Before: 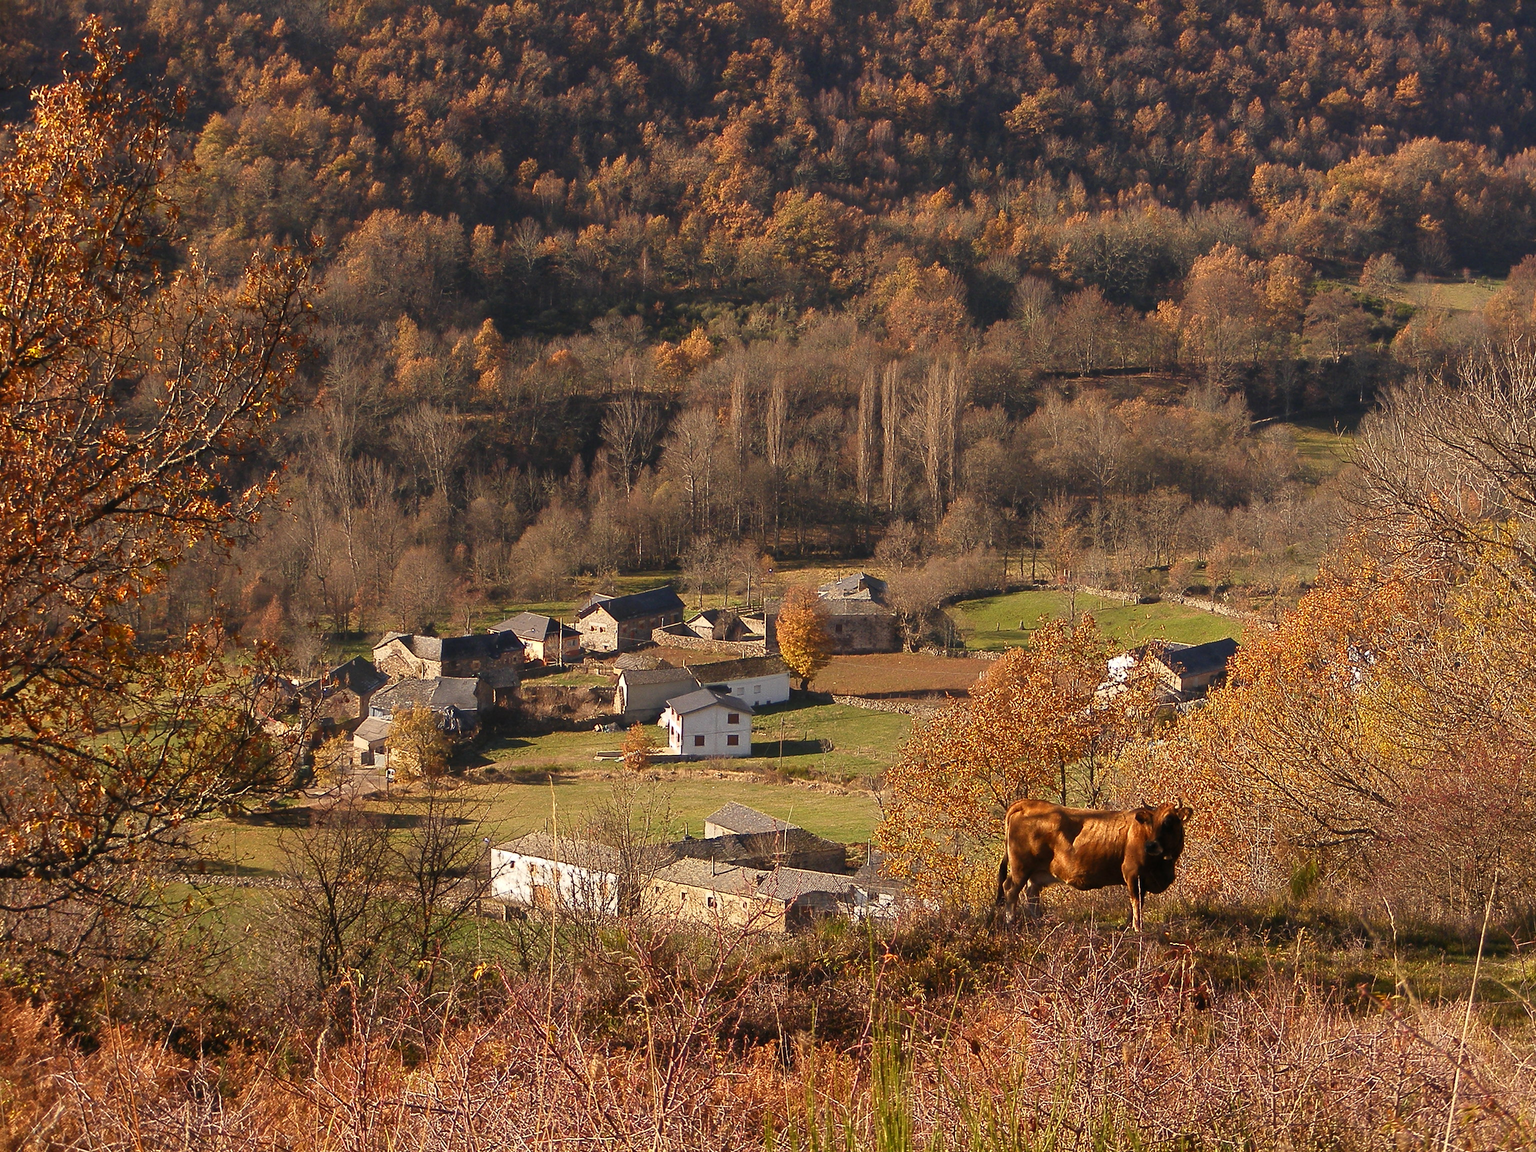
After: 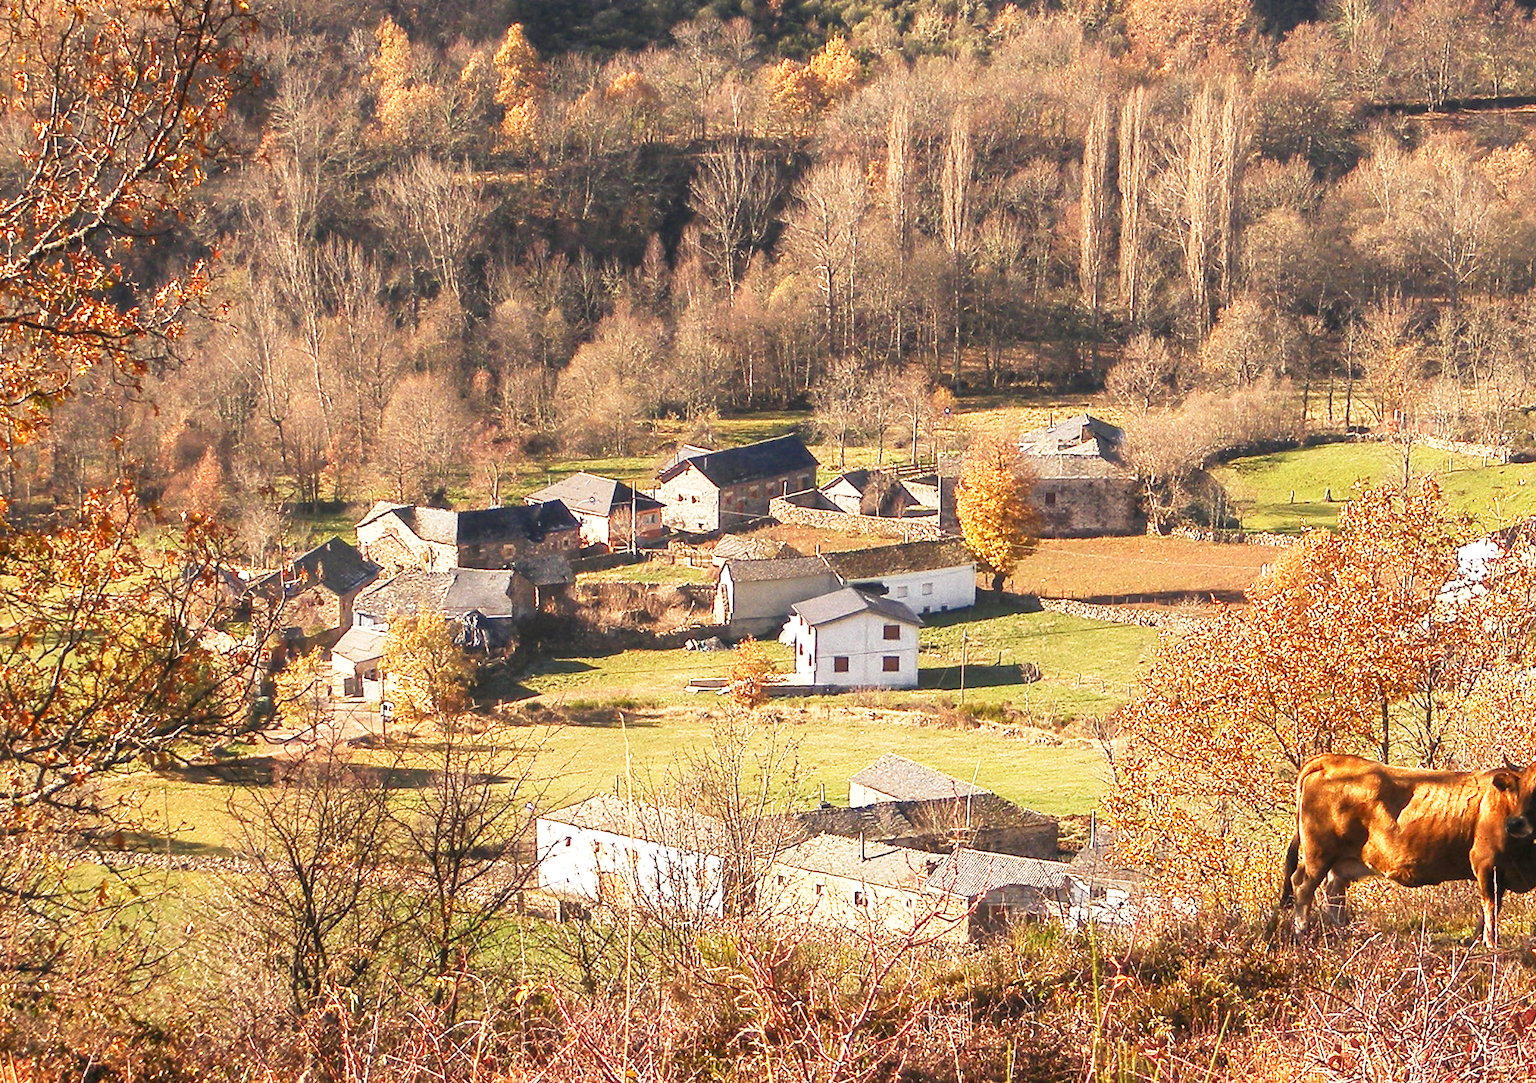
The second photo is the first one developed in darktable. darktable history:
base curve: curves: ch0 [(0, 0) (0.088, 0.125) (0.176, 0.251) (0.354, 0.501) (0.613, 0.749) (1, 0.877)], preserve colors none
crop: left 6.488%, top 27.668%, right 24.183%, bottom 8.656%
white balance: emerald 1
color zones: curves: ch0 [(0, 0.497) (0.143, 0.5) (0.286, 0.5) (0.429, 0.483) (0.571, 0.116) (0.714, -0.006) (0.857, 0.28) (1, 0.497)]
rotate and perspective: rotation 0.074°, lens shift (vertical) 0.096, lens shift (horizontal) -0.041, crop left 0.043, crop right 0.952, crop top 0.024, crop bottom 0.979
exposure: black level correction 0, exposure 1 EV, compensate exposure bias true, compensate highlight preservation false
local contrast: on, module defaults
